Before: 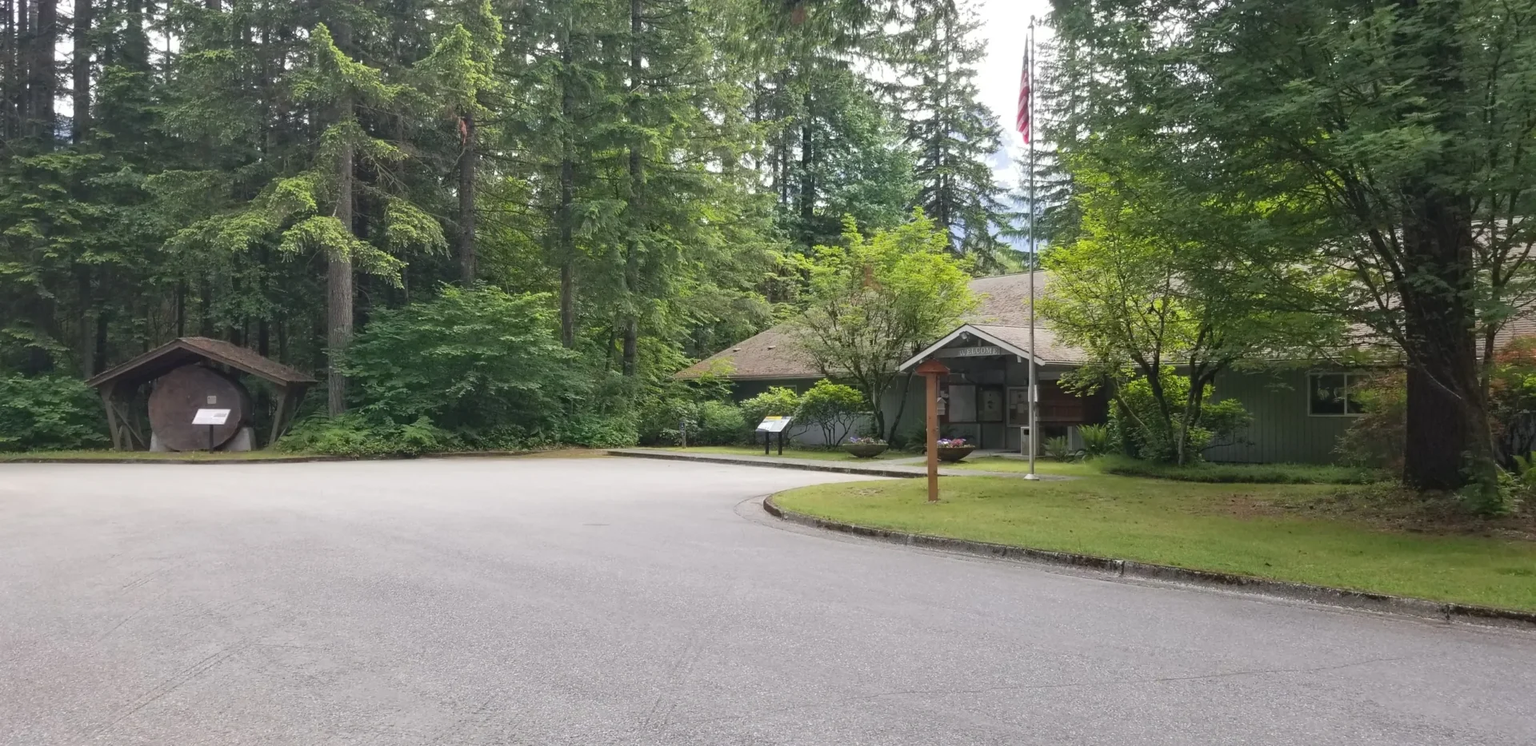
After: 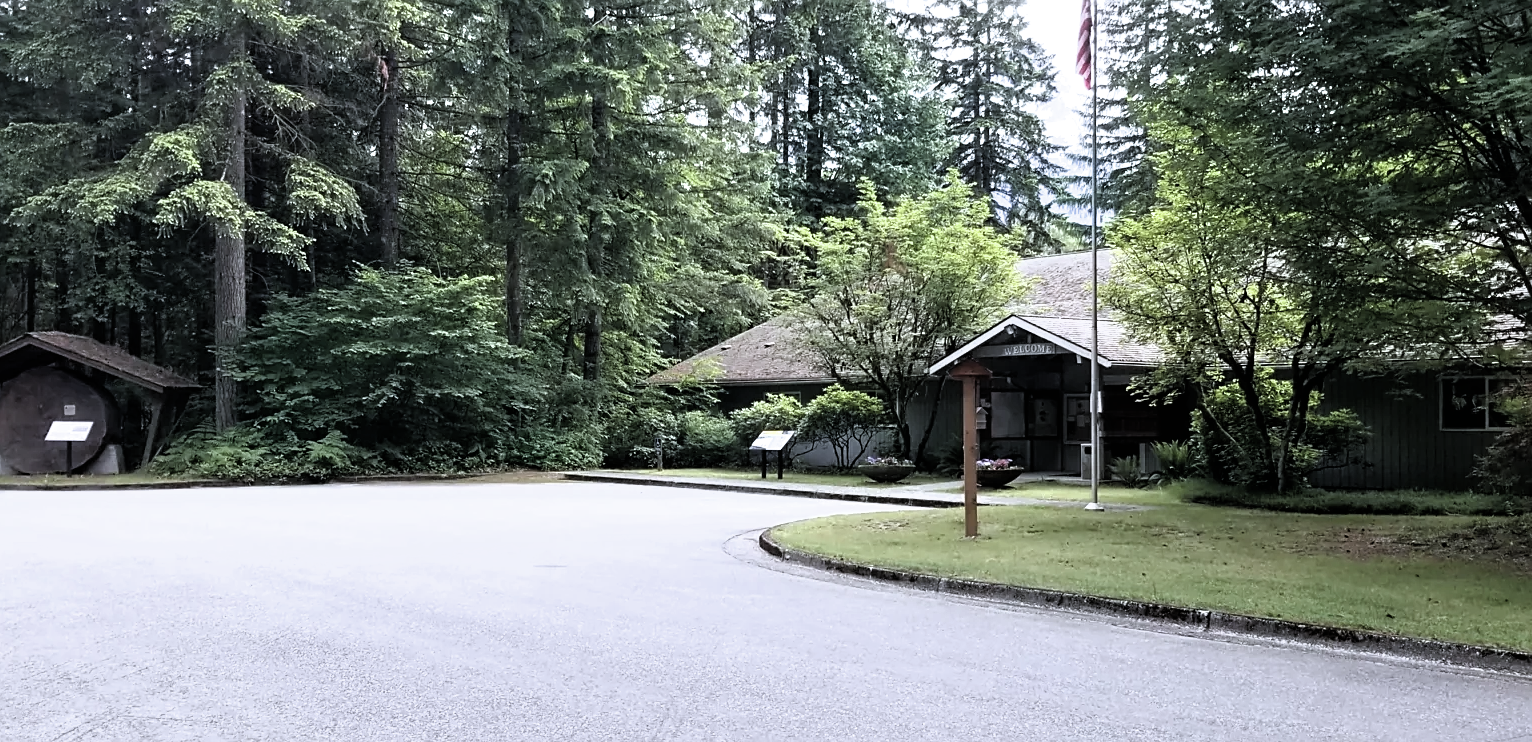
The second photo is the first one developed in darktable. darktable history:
sharpen: on, module defaults
color calibration: illuminant as shot in camera, x 0.37, y 0.382, temperature 4320.37 K
filmic rgb: black relative exposure -8.23 EV, white relative exposure 2.22 EV, hardness 7.12, latitude 85.05%, contrast 1.699, highlights saturation mix -4.25%, shadows ↔ highlights balance -1.93%
crop and rotate: left 10.173%, top 9.848%, right 10.033%, bottom 10.563%
shadows and highlights: shadows 25.67, highlights -25.43
color correction: highlights b* -0.059, saturation 0.783
